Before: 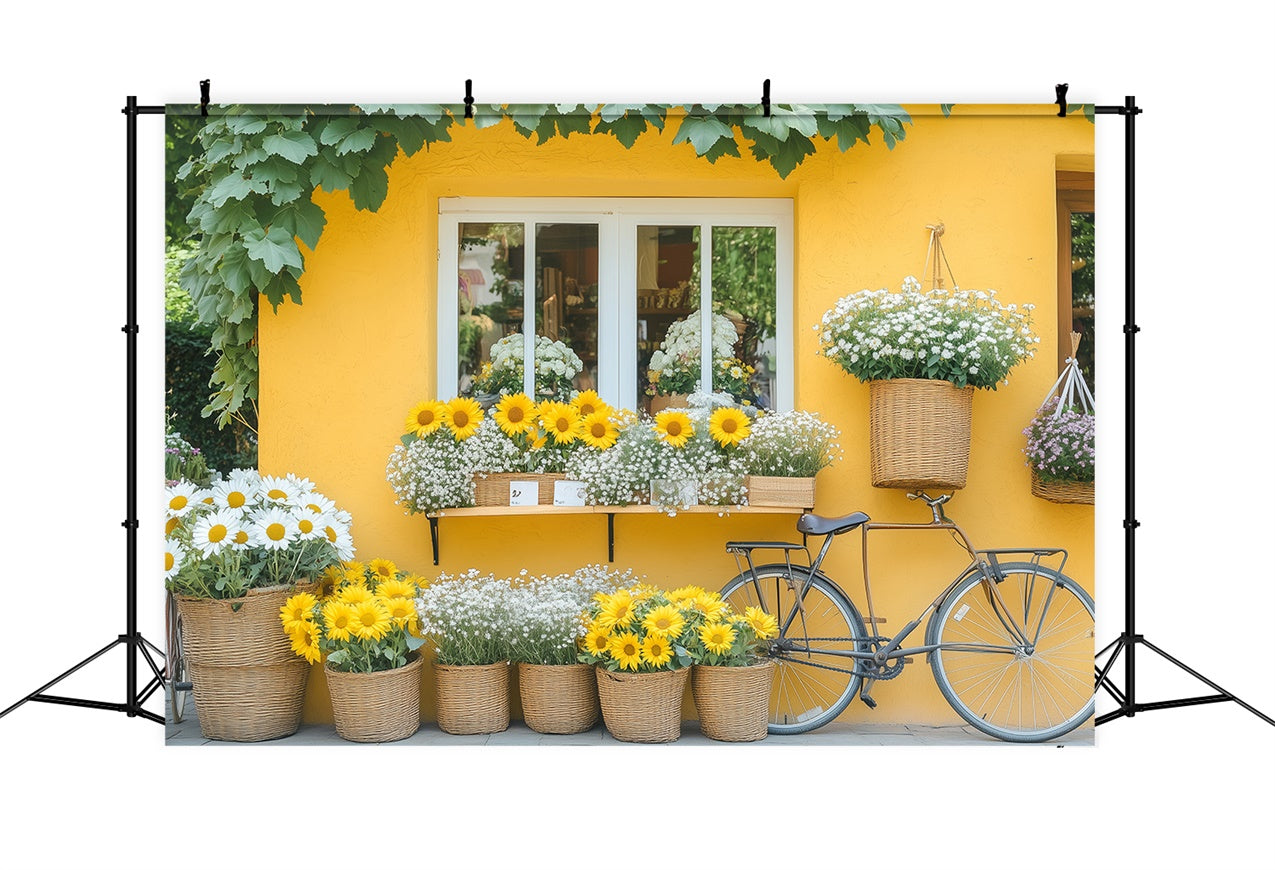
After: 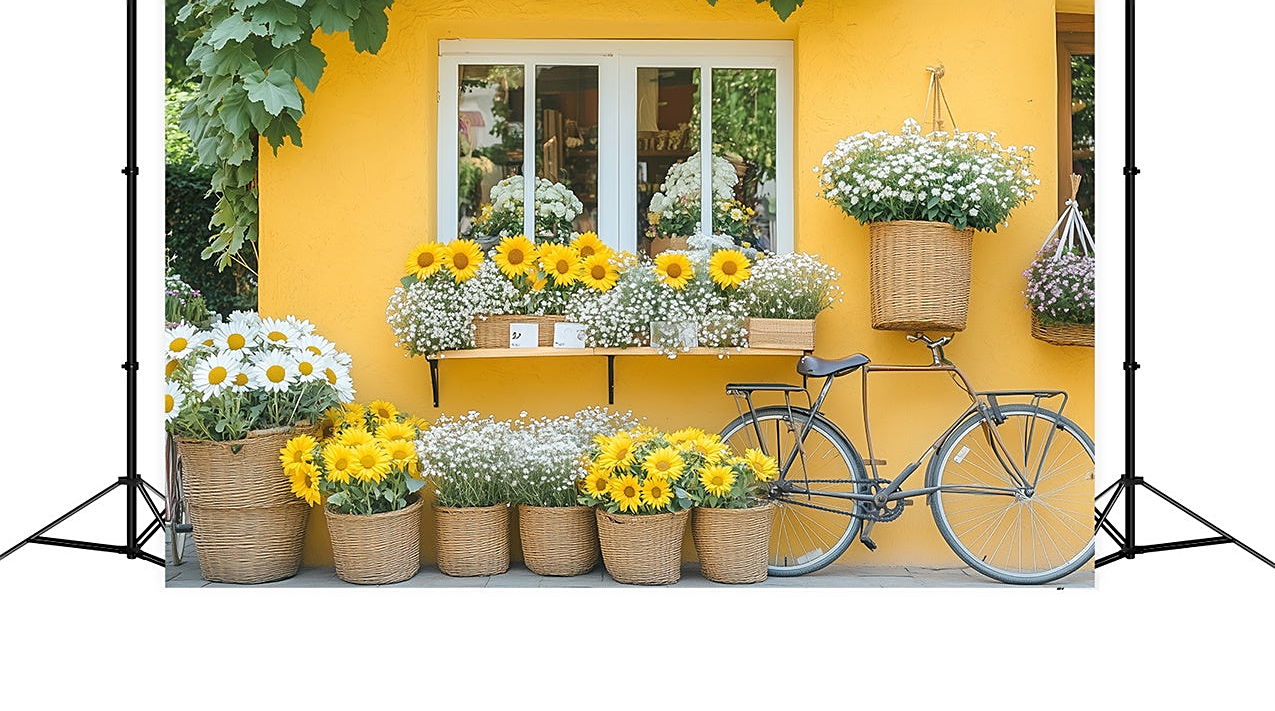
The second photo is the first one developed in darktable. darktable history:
sharpen: on, module defaults
crop and rotate: top 18.211%
